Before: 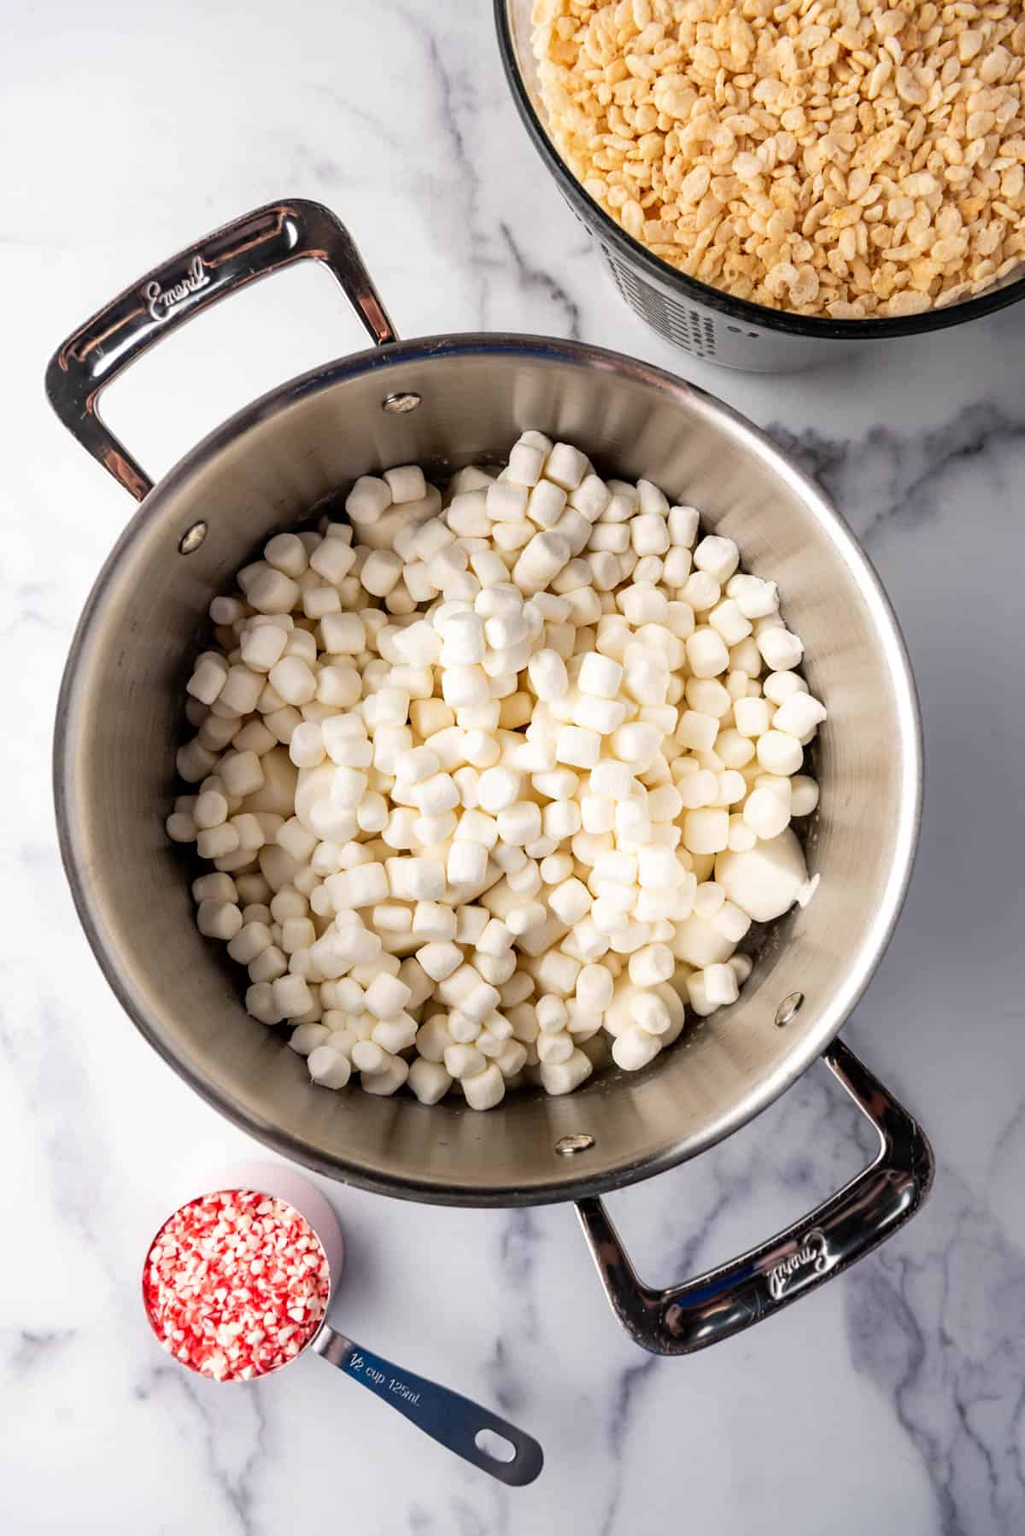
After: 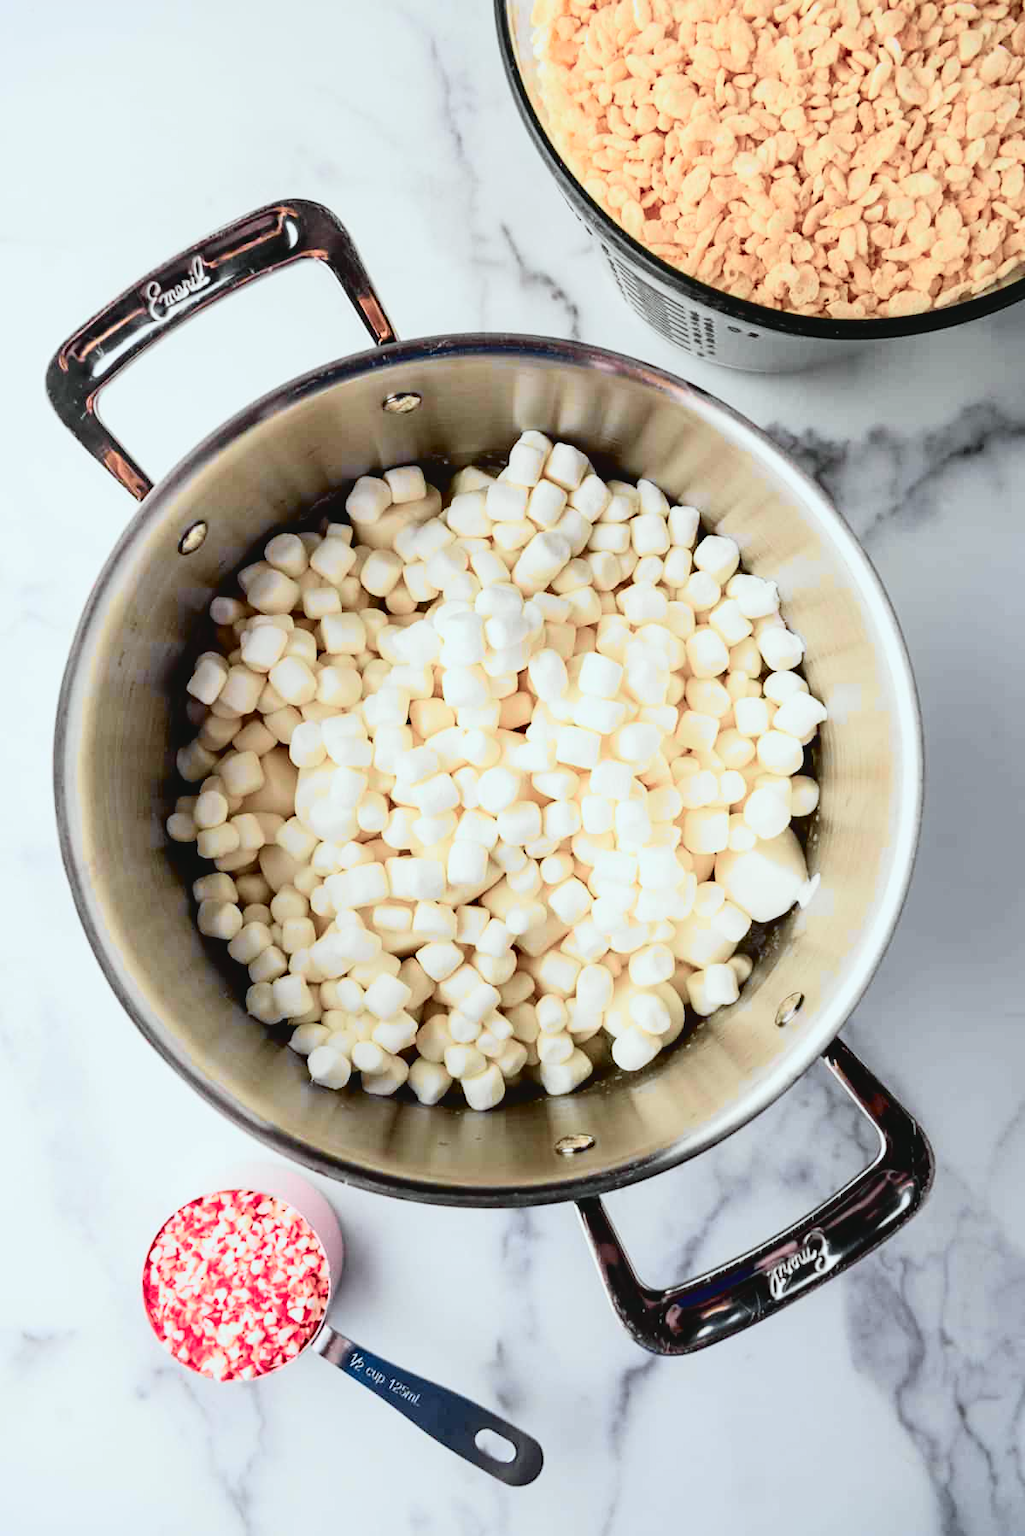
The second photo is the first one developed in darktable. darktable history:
color calibration: illuminant Planckian (black body), adaptation linear Bradford (ICC v4), x 0.364, y 0.367, temperature 4420.06 K
tone curve: curves: ch0 [(0, 0.039) (0.113, 0.081) (0.204, 0.204) (0.498, 0.608) (0.709, 0.819) (0.984, 0.961)]; ch1 [(0, 0) (0.172, 0.123) (0.317, 0.272) (0.414, 0.382) (0.476, 0.479) (0.505, 0.501) (0.528, 0.54) (0.618, 0.647) (0.709, 0.764) (1, 1)]; ch2 [(0, 0) (0.411, 0.424) (0.492, 0.502) (0.521, 0.513) (0.537, 0.57) (0.686, 0.638) (1, 1)], color space Lab, independent channels
